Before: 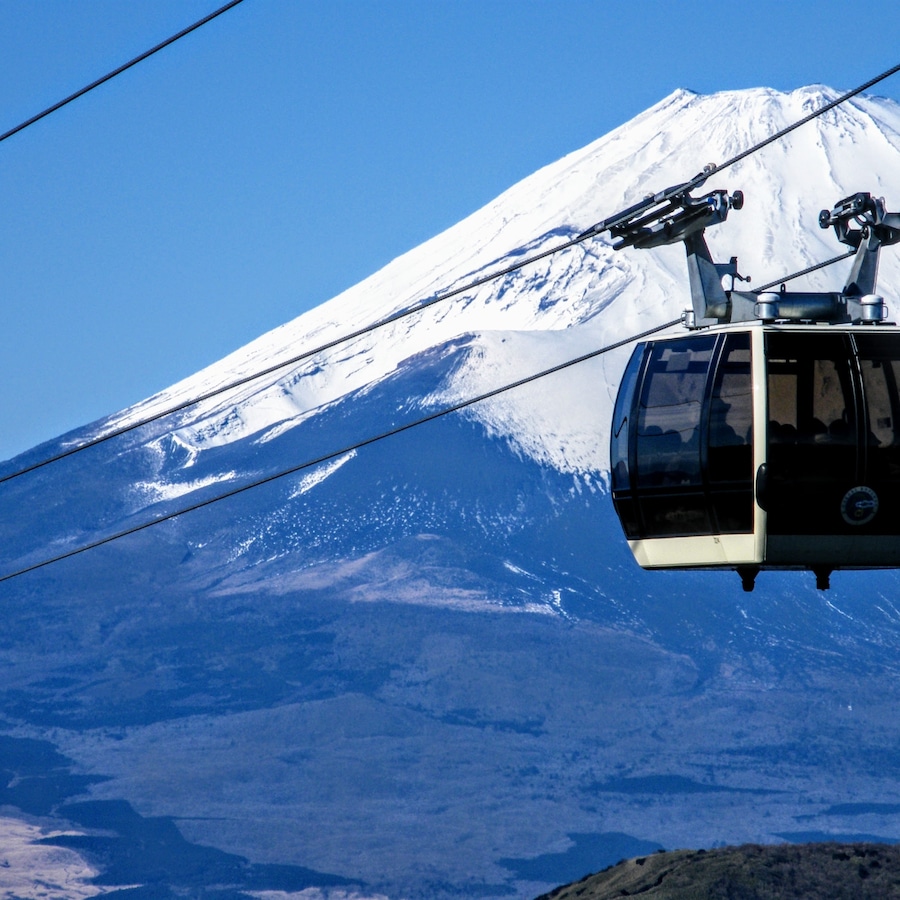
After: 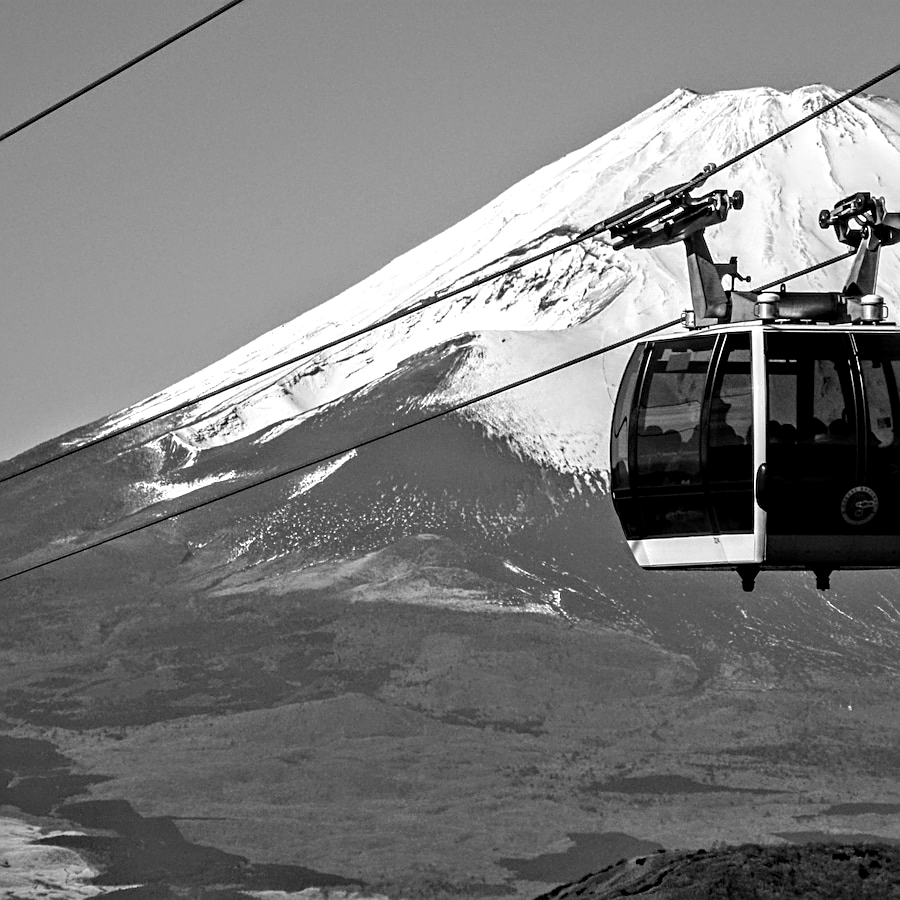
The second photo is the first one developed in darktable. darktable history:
sharpen: on, module defaults
contrast brightness saturation: saturation -0.998
contrast equalizer: y [[0.546, 0.552, 0.554, 0.554, 0.552, 0.546], [0.5 ×6], [0.5 ×6], [0 ×6], [0 ×6]]
color balance rgb: perceptual saturation grading › global saturation 0.144%
